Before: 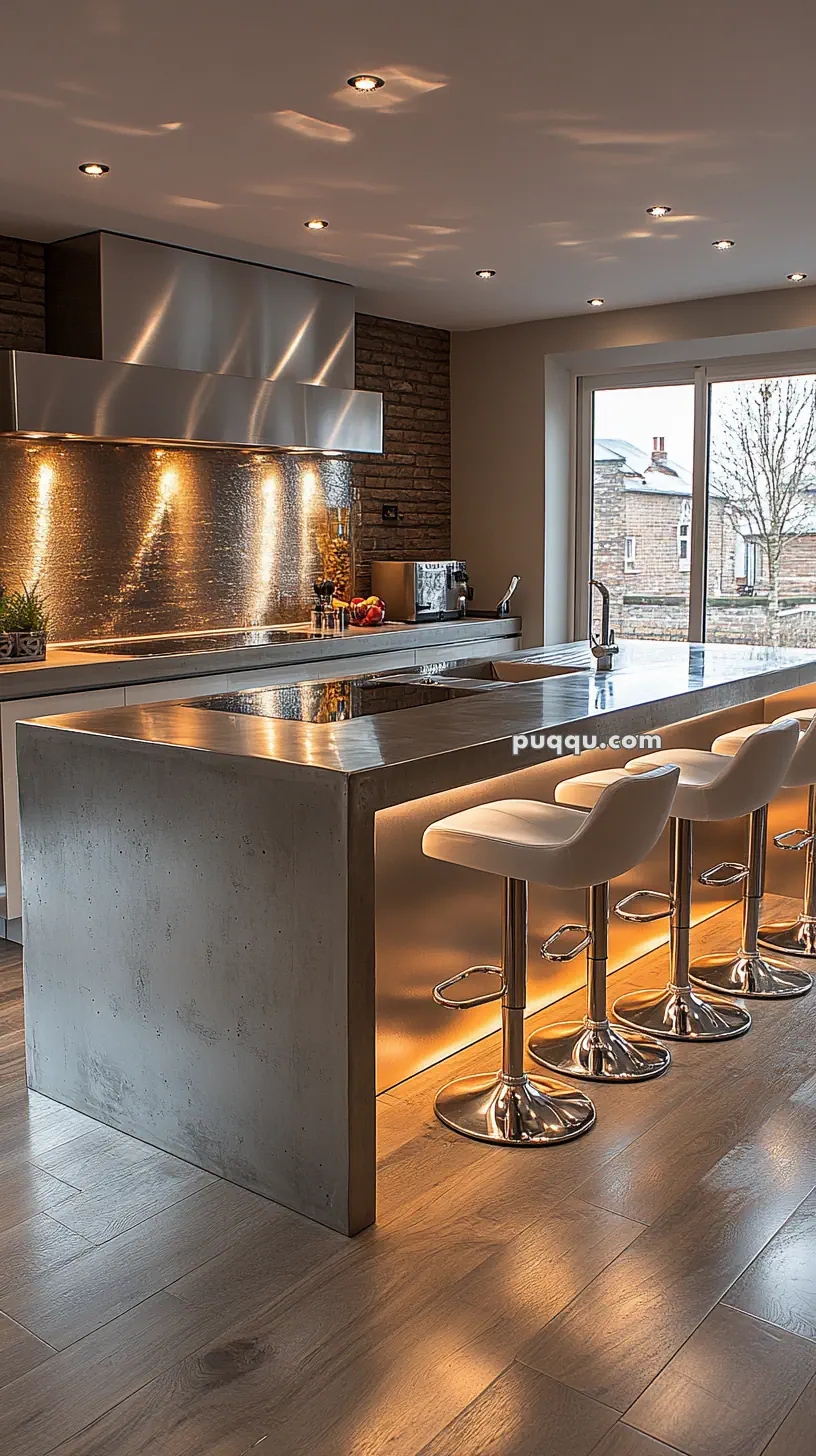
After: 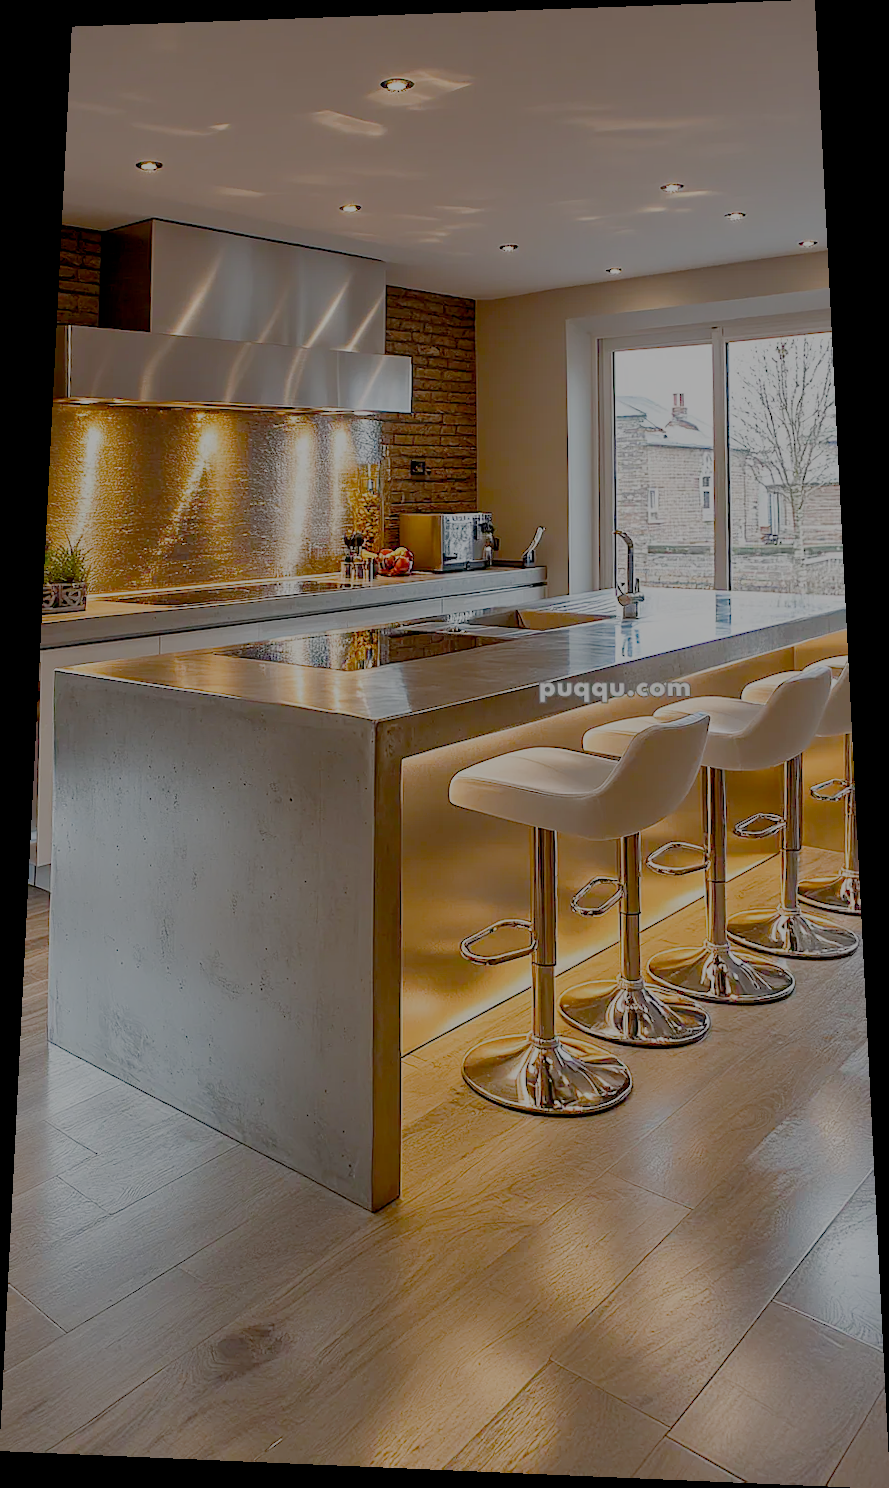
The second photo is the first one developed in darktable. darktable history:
rotate and perspective: rotation 0.128°, lens shift (vertical) -0.181, lens shift (horizontal) -0.044, shear 0.001, automatic cropping off
filmic rgb: white relative exposure 8 EV, threshold 3 EV, structure ↔ texture 100%, target black luminance 0%, hardness 2.44, latitude 76.53%, contrast 0.562, shadows ↔ highlights balance 0%, preserve chrominance no, color science v4 (2020), iterations of high-quality reconstruction 10, type of noise poissonian, enable highlight reconstruction true
color balance rgb: perceptual saturation grading › global saturation 20%, perceptual saturation grading › highlights -25%, perceptual saturation grading › shadows 50%
